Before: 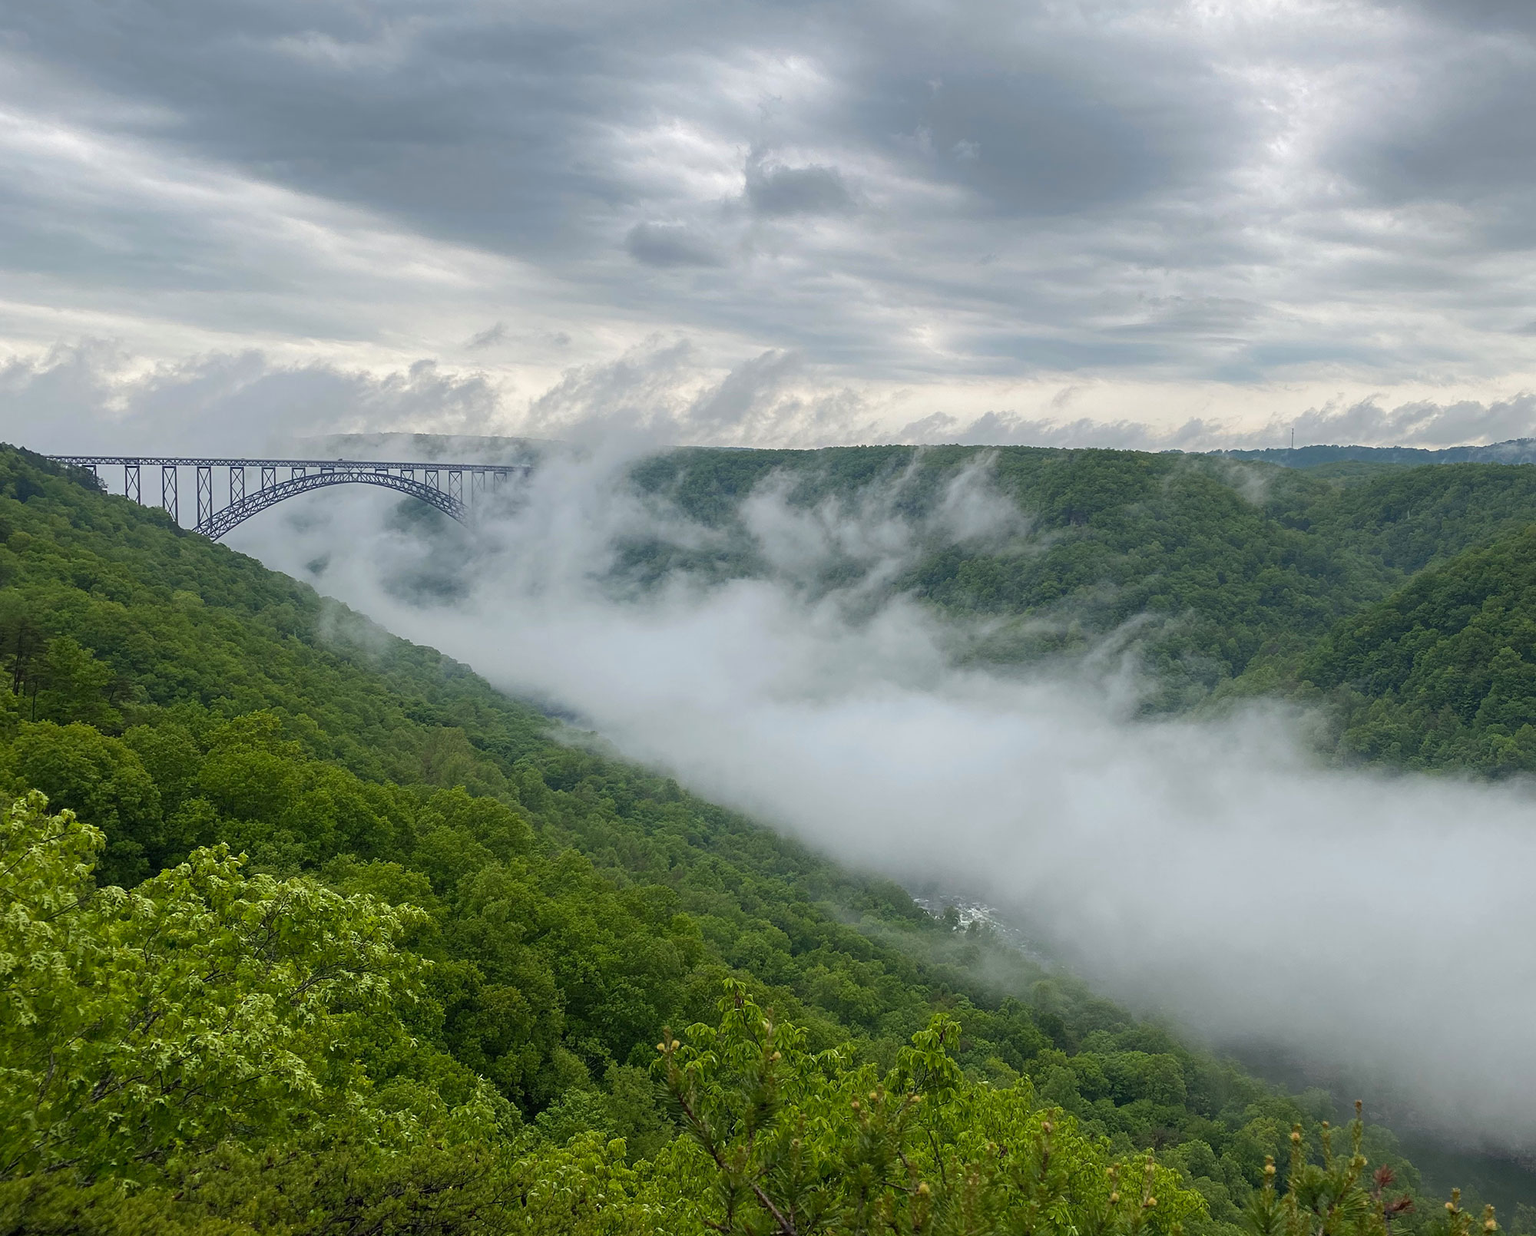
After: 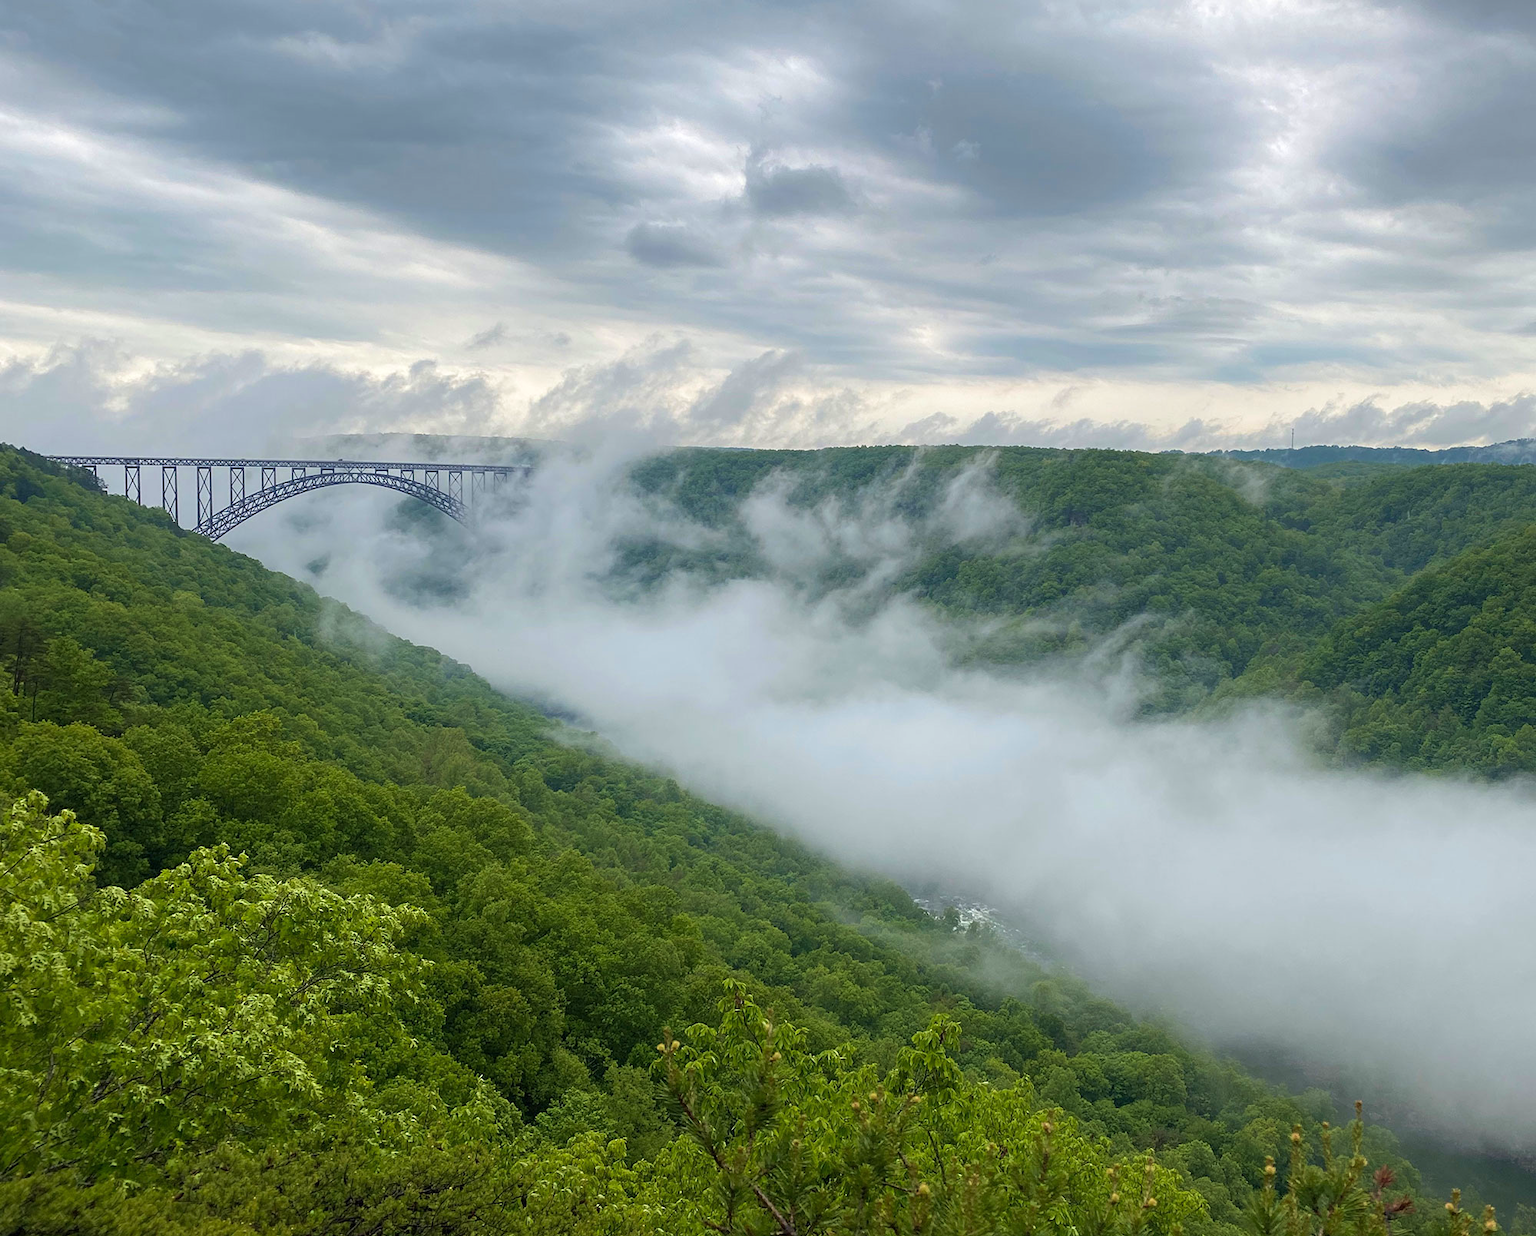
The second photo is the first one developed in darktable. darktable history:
exposure: exposure 0.129 EV, compensate exposure bias true, compensate highlight preservation false
velvia: on, module defaults
